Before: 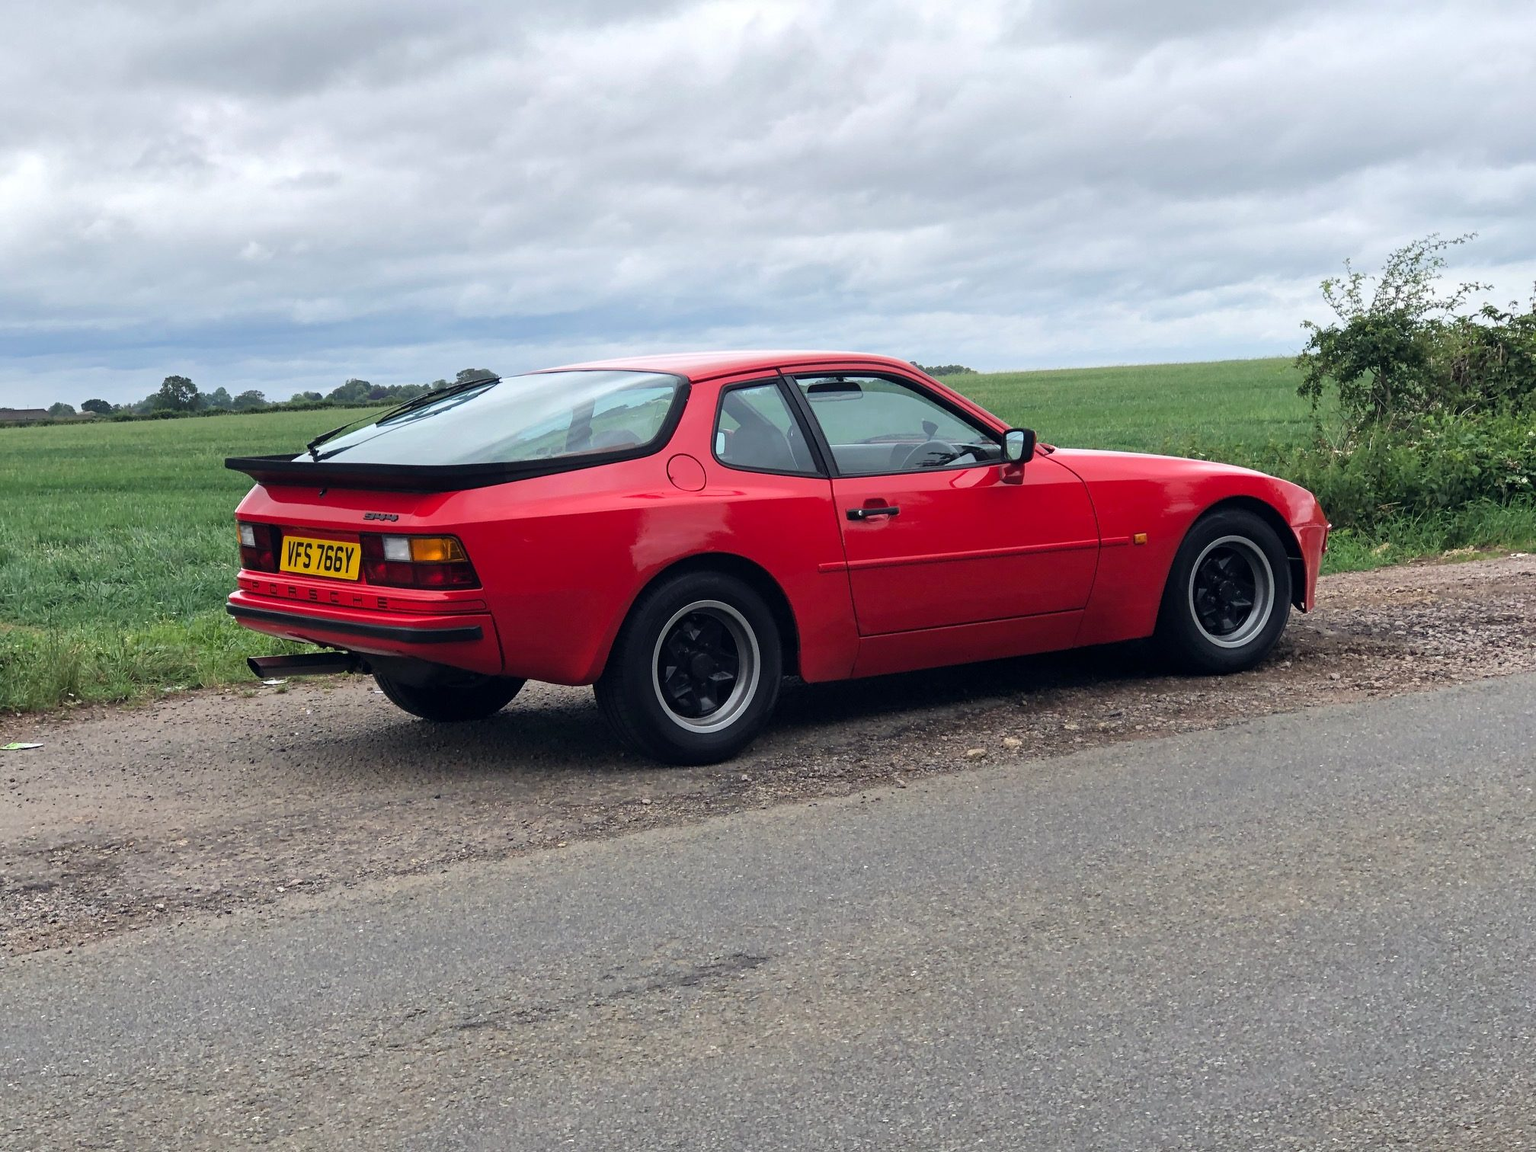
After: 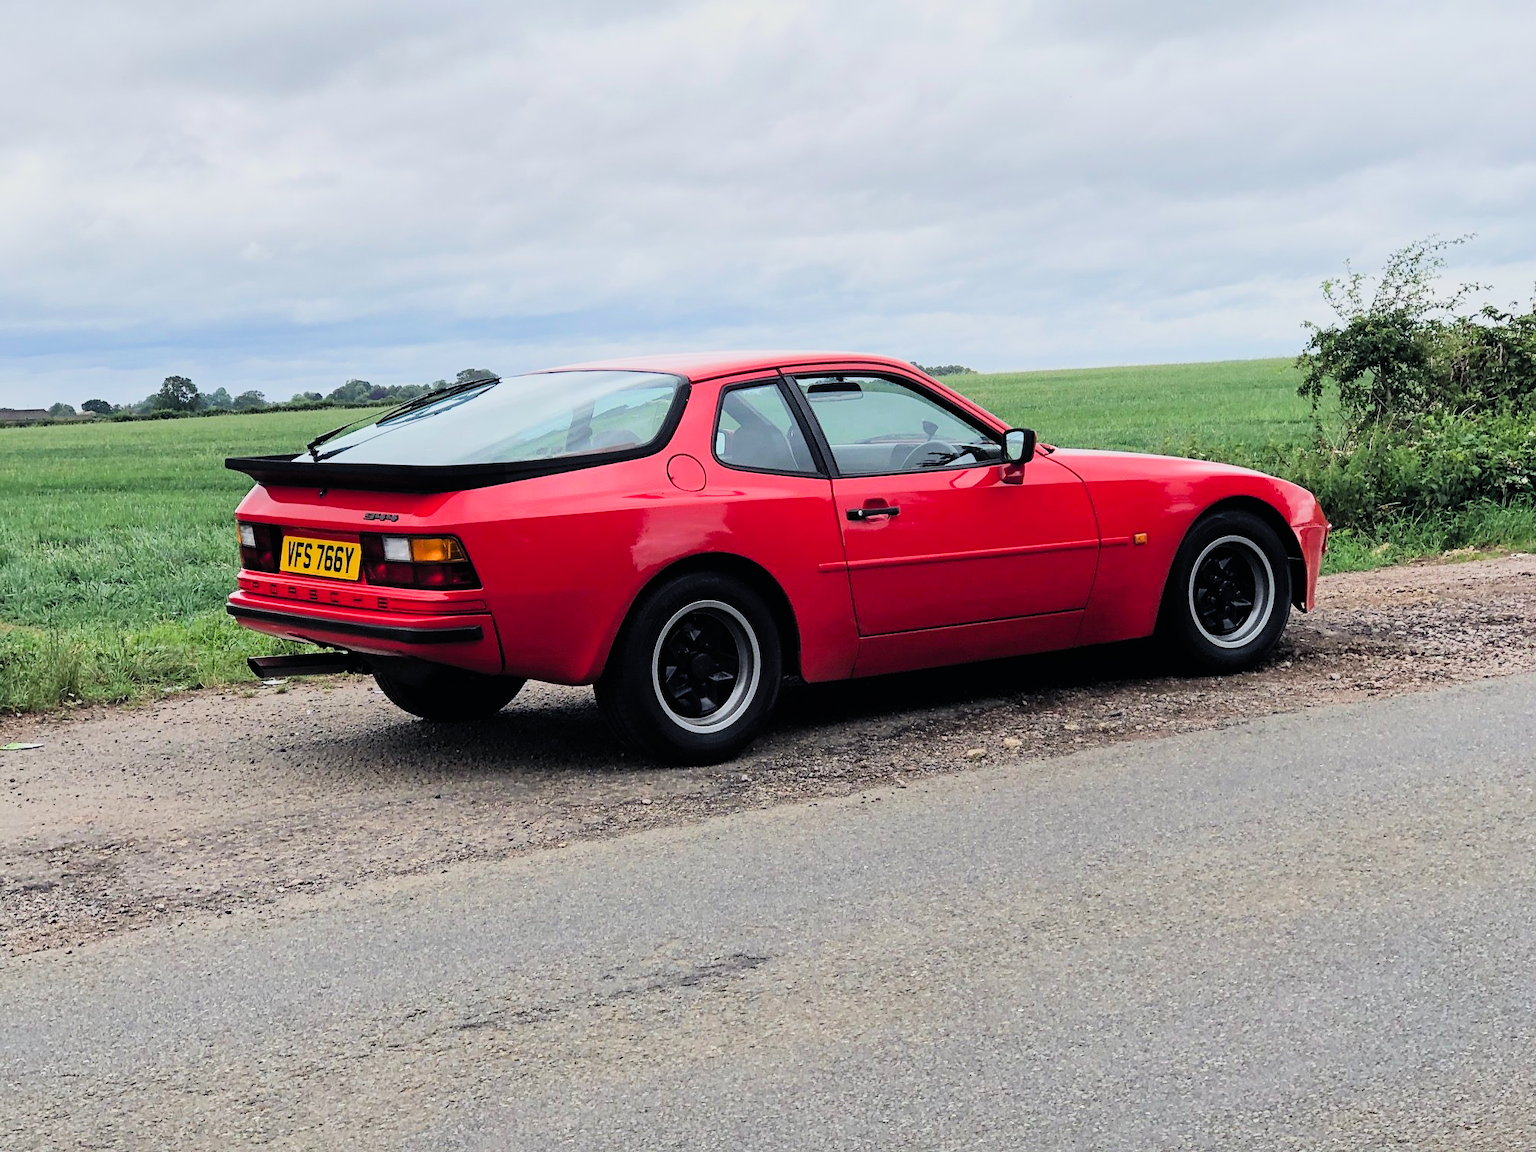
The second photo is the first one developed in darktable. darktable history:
filmic rgb: black relative exposure -9.16 EV, white relative exposure 6.77 EV, hardness 3.06, contrast 1.059
contrast brightness saturation: contrast 0.196, brightness 0.17, saturation 0.222
sharpen: amount 0.207
